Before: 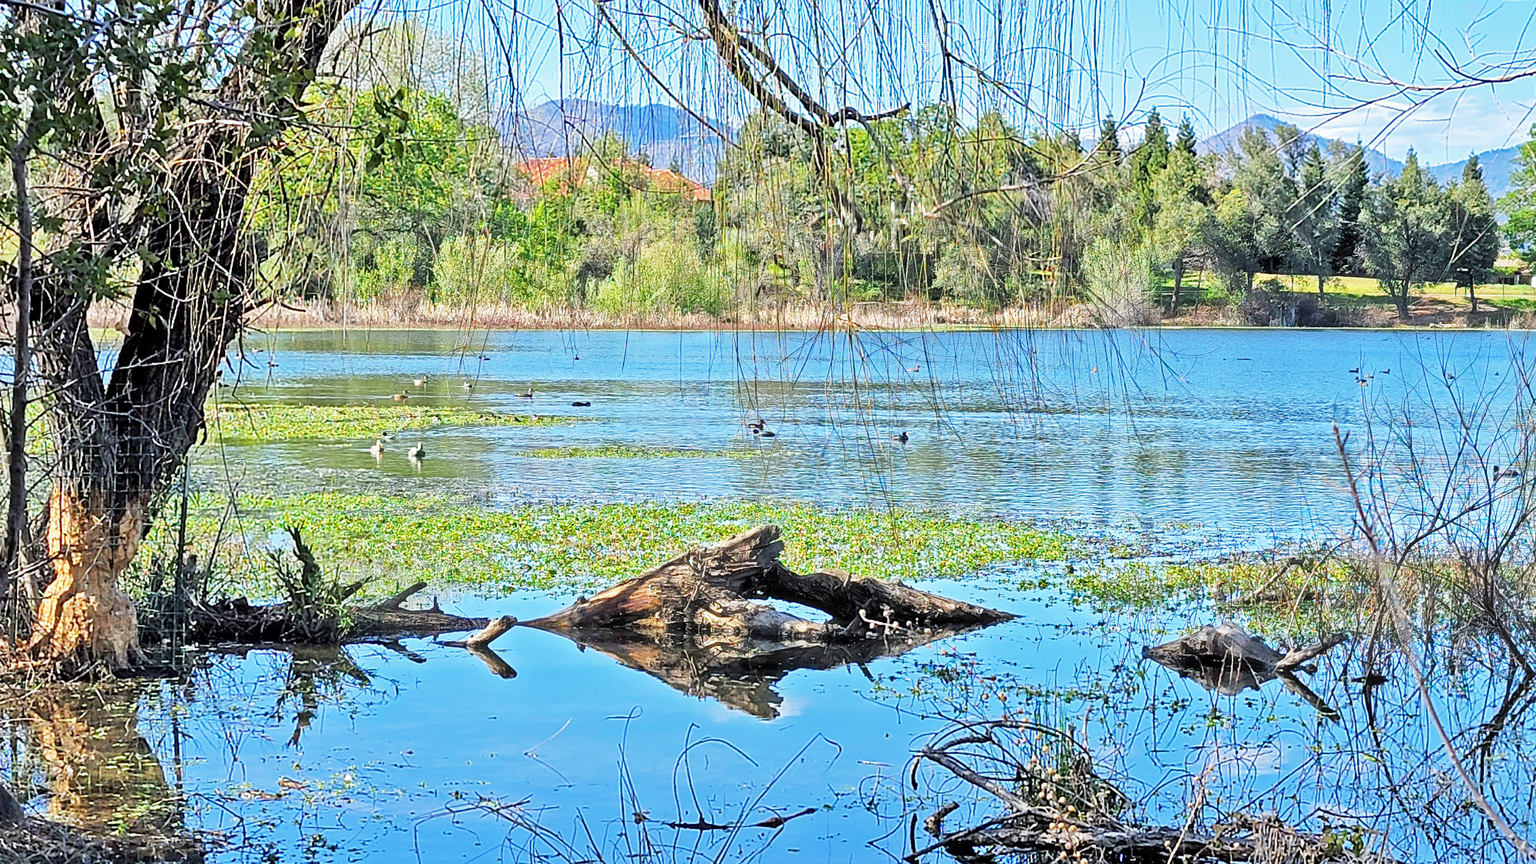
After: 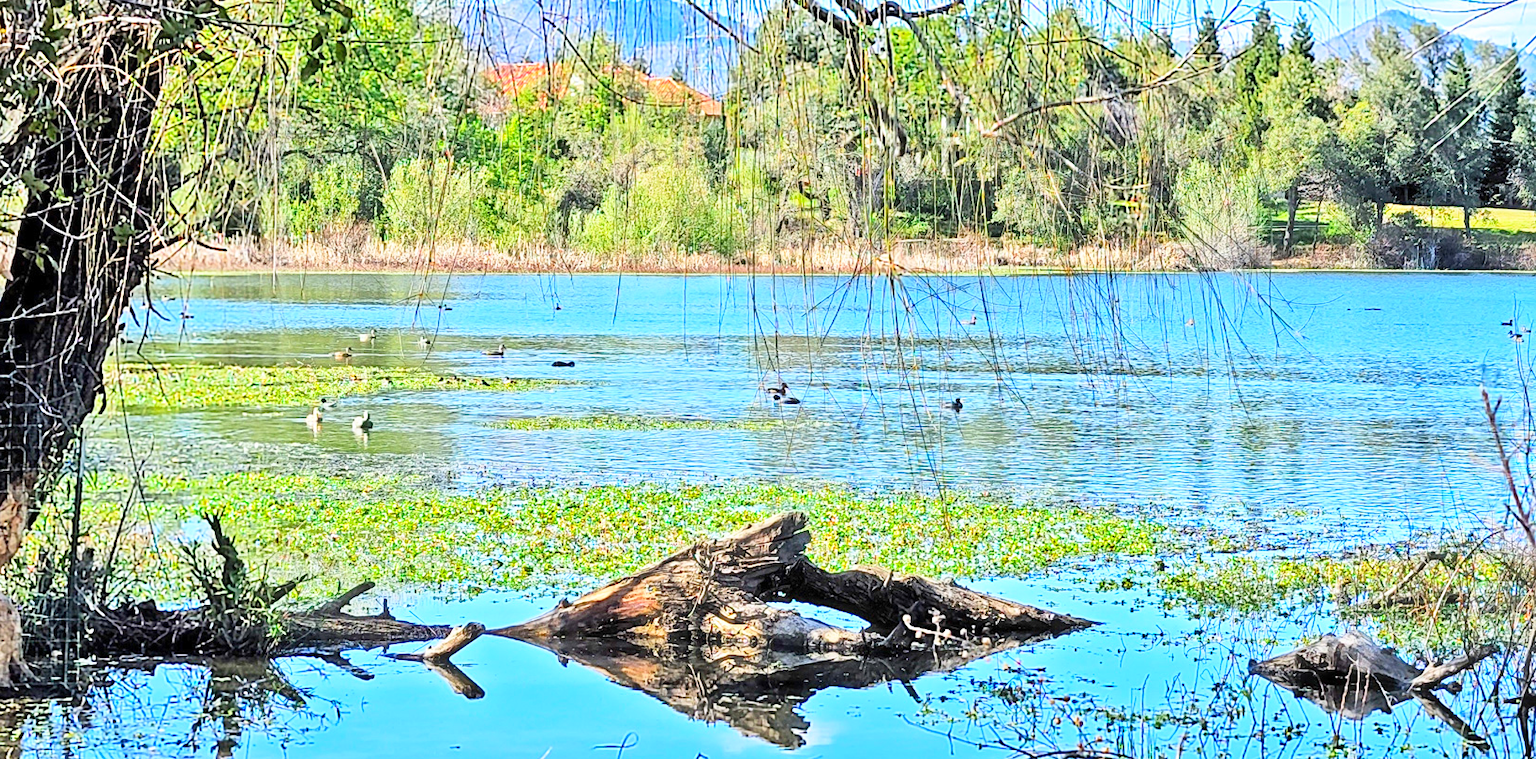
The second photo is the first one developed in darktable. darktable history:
contrast brightness saturation: contrast 0.202, brightness 0.163, saturation 0.225
crop: left 7.81%, top 12.299%, right 10.261%, bottom 15.465%
